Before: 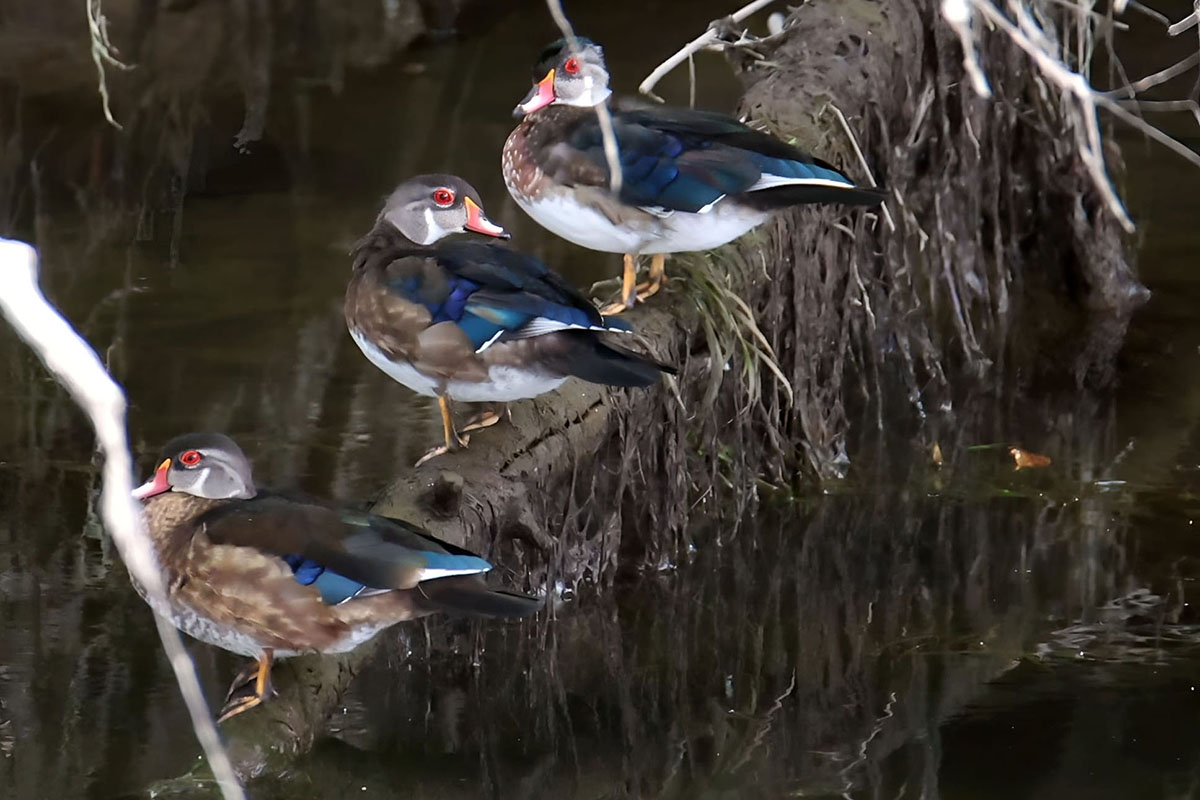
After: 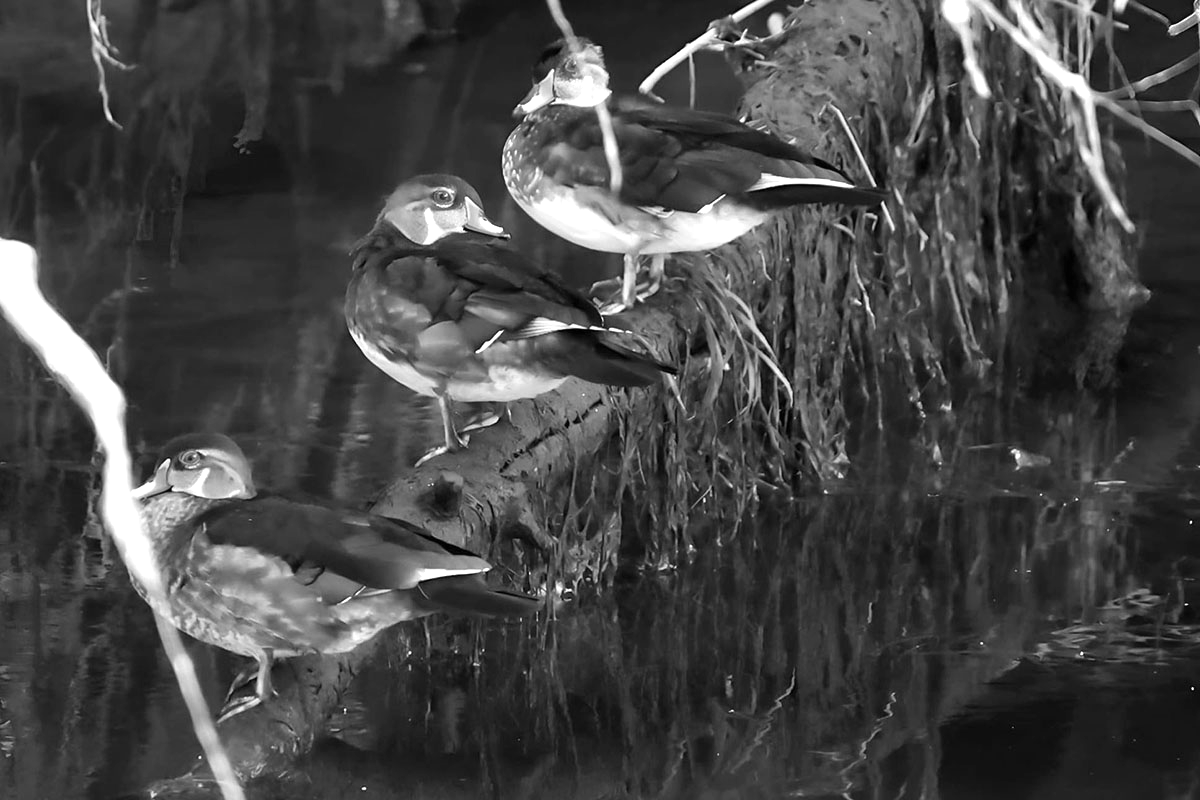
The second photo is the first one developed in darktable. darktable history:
exposure: black level correction 0, exposure 0.5 EV, compensate highlight preservation false
monochrome: on, module defaults
